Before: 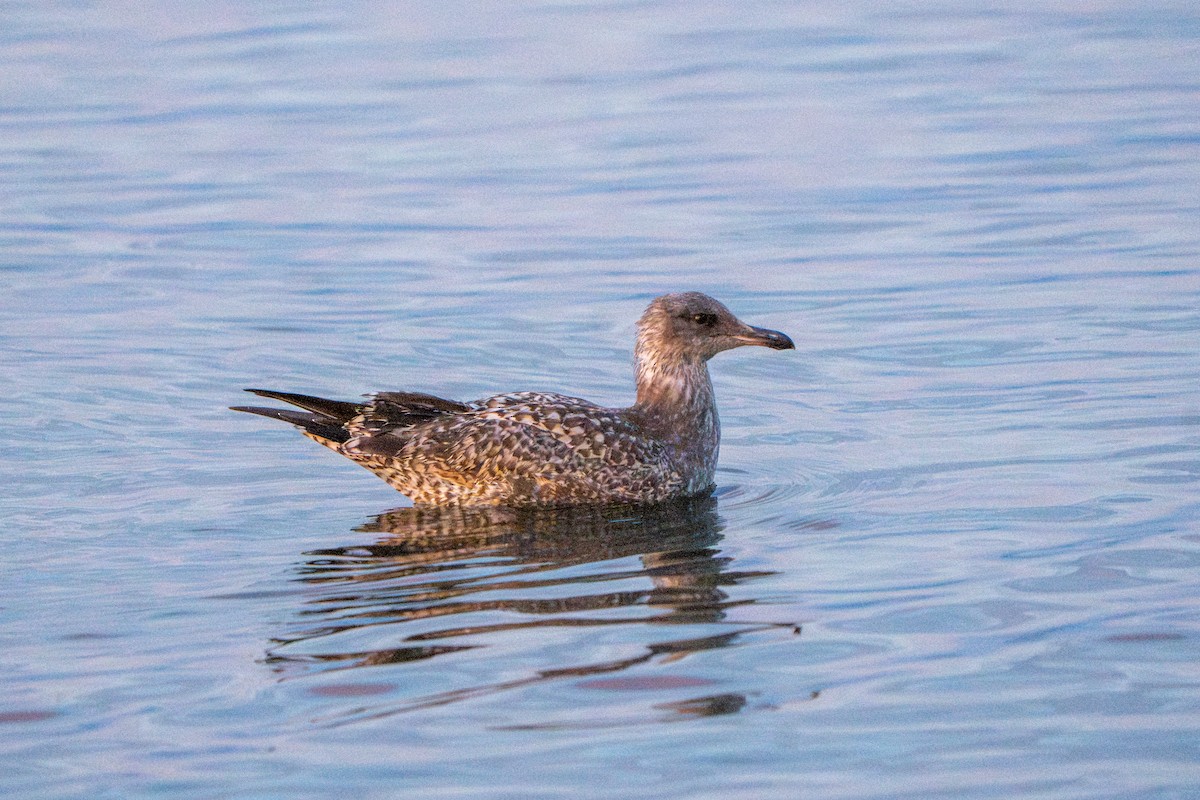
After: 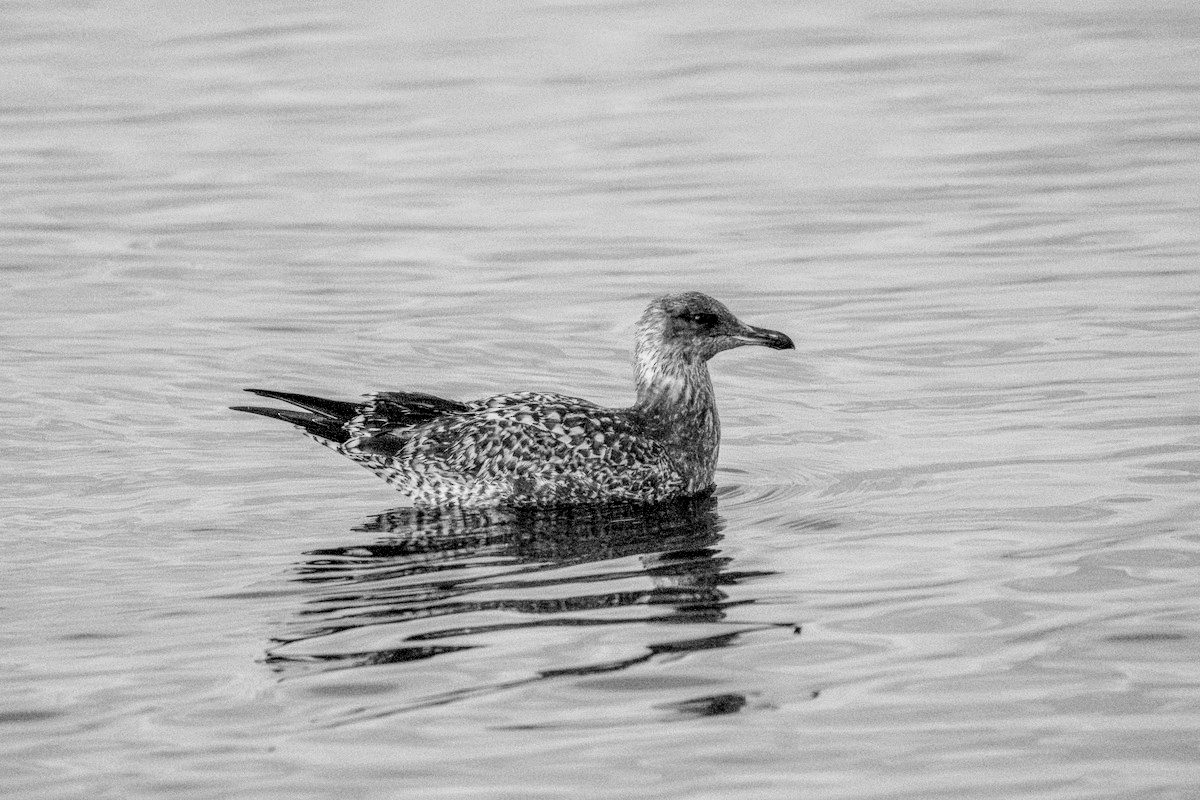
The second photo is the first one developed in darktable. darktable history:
white balance: red 0.978, blue 0.999
local contrast: highlights 60%, shadows 60%, detail 160%
color contrast: green-magenta contrast 0.81
tone curve: curves: ch0 [(0, 0) (0.048, 0.024) (0.099, 0.082) (0.227, 0.255) (0.407, 0.482) (0.543, 0.634) (0.719, 0.77) (0.837, 0.843) (1, 0.906)]; ch1 [(0, 0) (0.3, 0.268) (0.404, 0.374) (0.475, 0.463) (0.501, 0.499) (0.514, 0.502) (0.551, 0.541) (0.643, 0.648) (0.682, 0.674) (0.802, 0.812) (1, 1)]; ch2 [(0, 0) (0.259, 0.207) (0.323, 0.311) (0.364, 0.368) (0.442, 0.461) (0.498, 0.498) (0.531, 0.528) (0.581, 0.602) (0.629, 0.659) (0.768, 0.728) (1, 1)], color space Lab, independent channels, preserve colors none
color correction: saturation 0.5
monochrome: size 3.1
